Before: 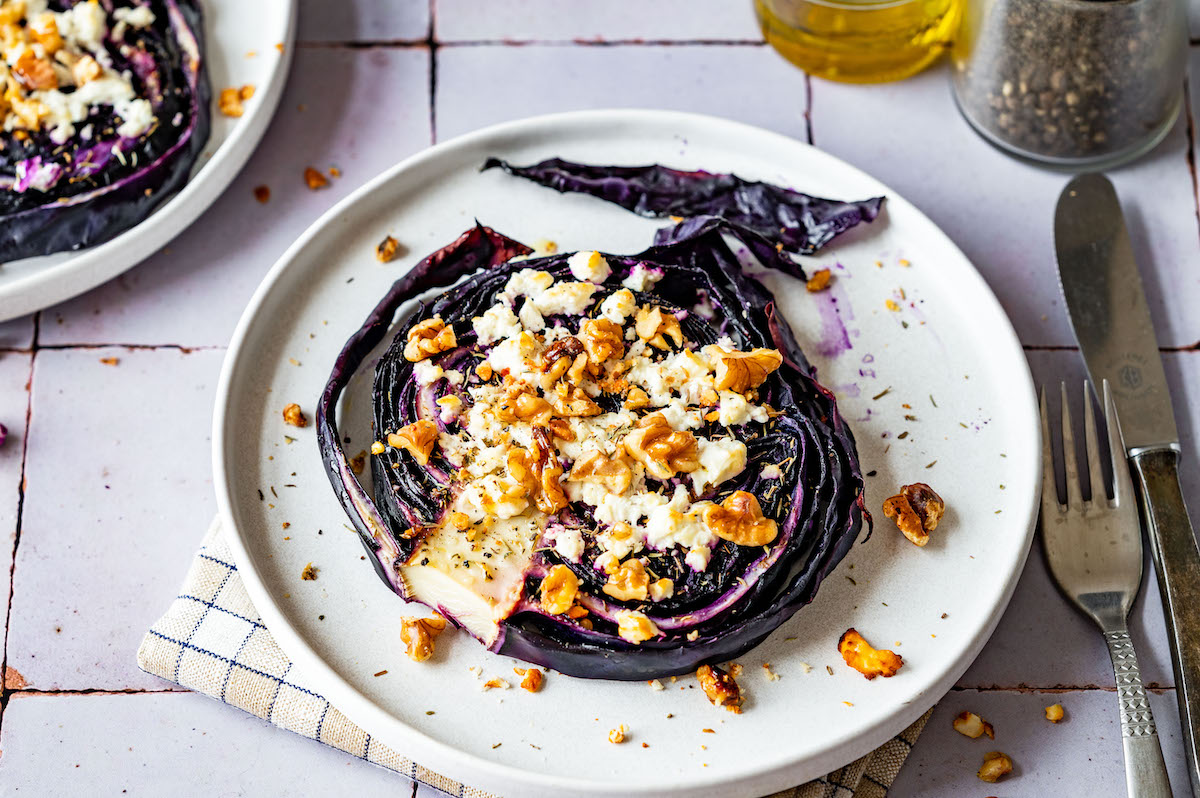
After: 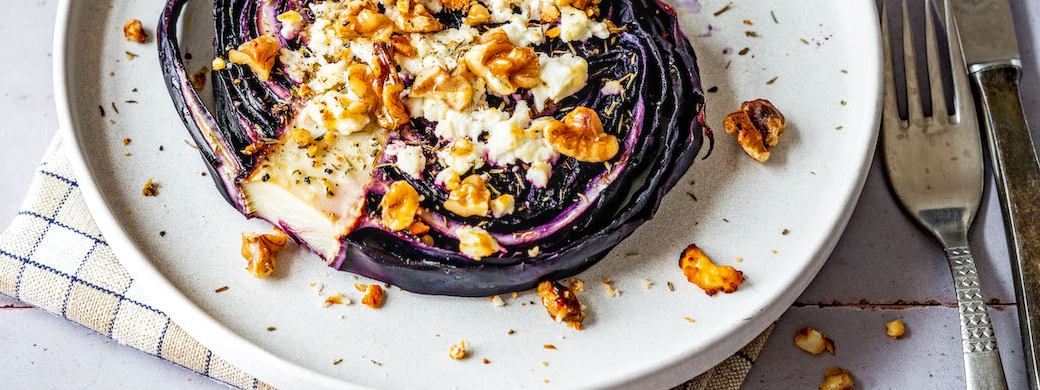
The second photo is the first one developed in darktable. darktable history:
crop and rotate: left 13.306%, top 48.129%, bottom 2.928%
local contrast: on, module defaults
